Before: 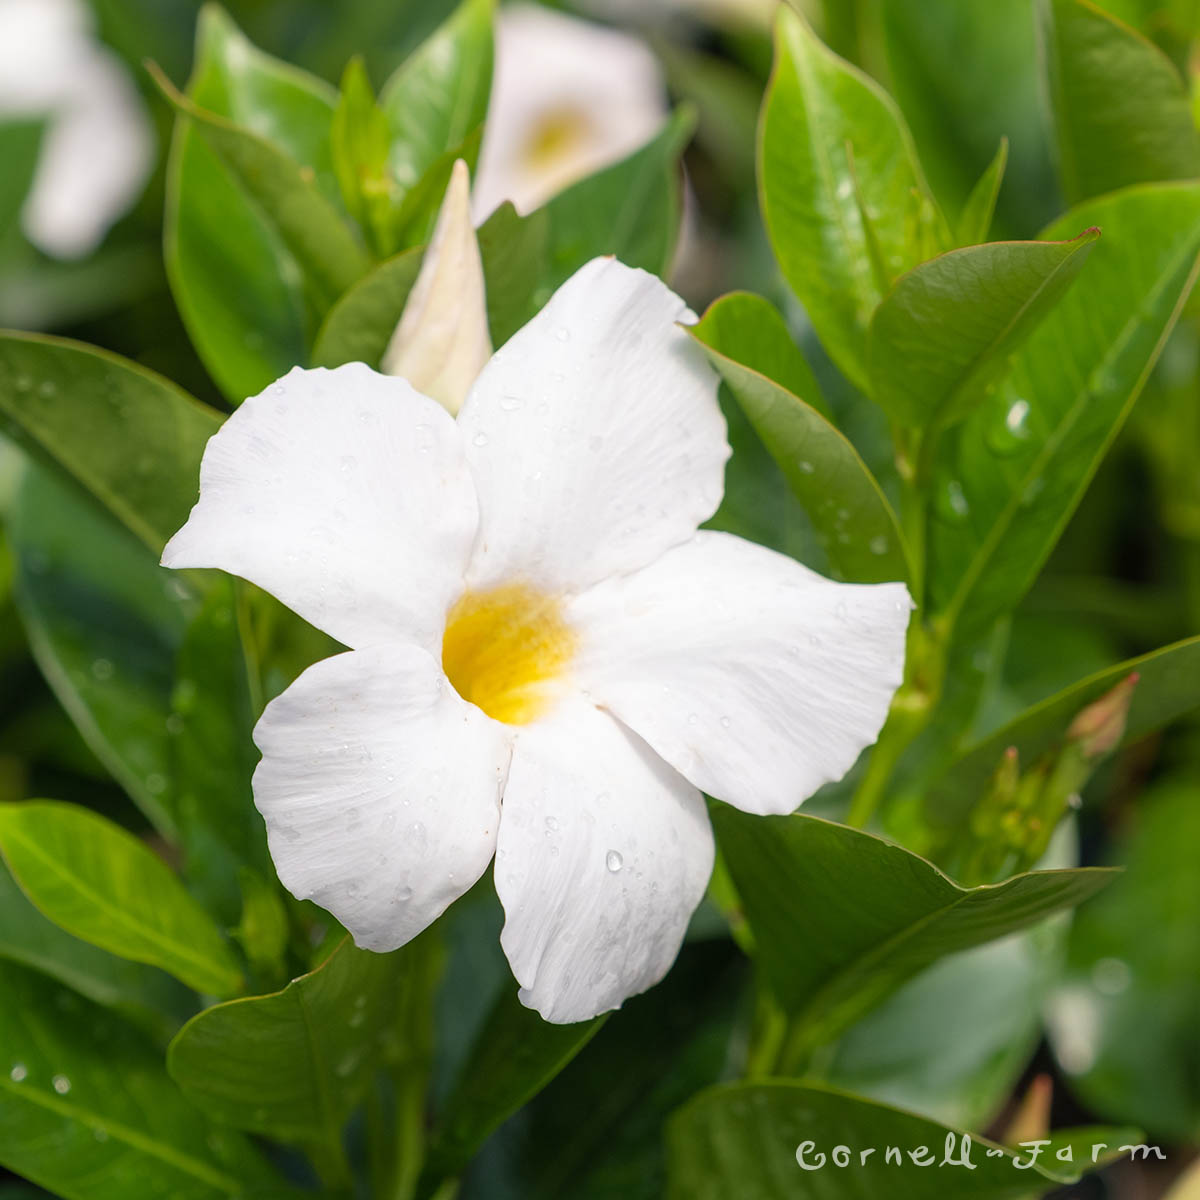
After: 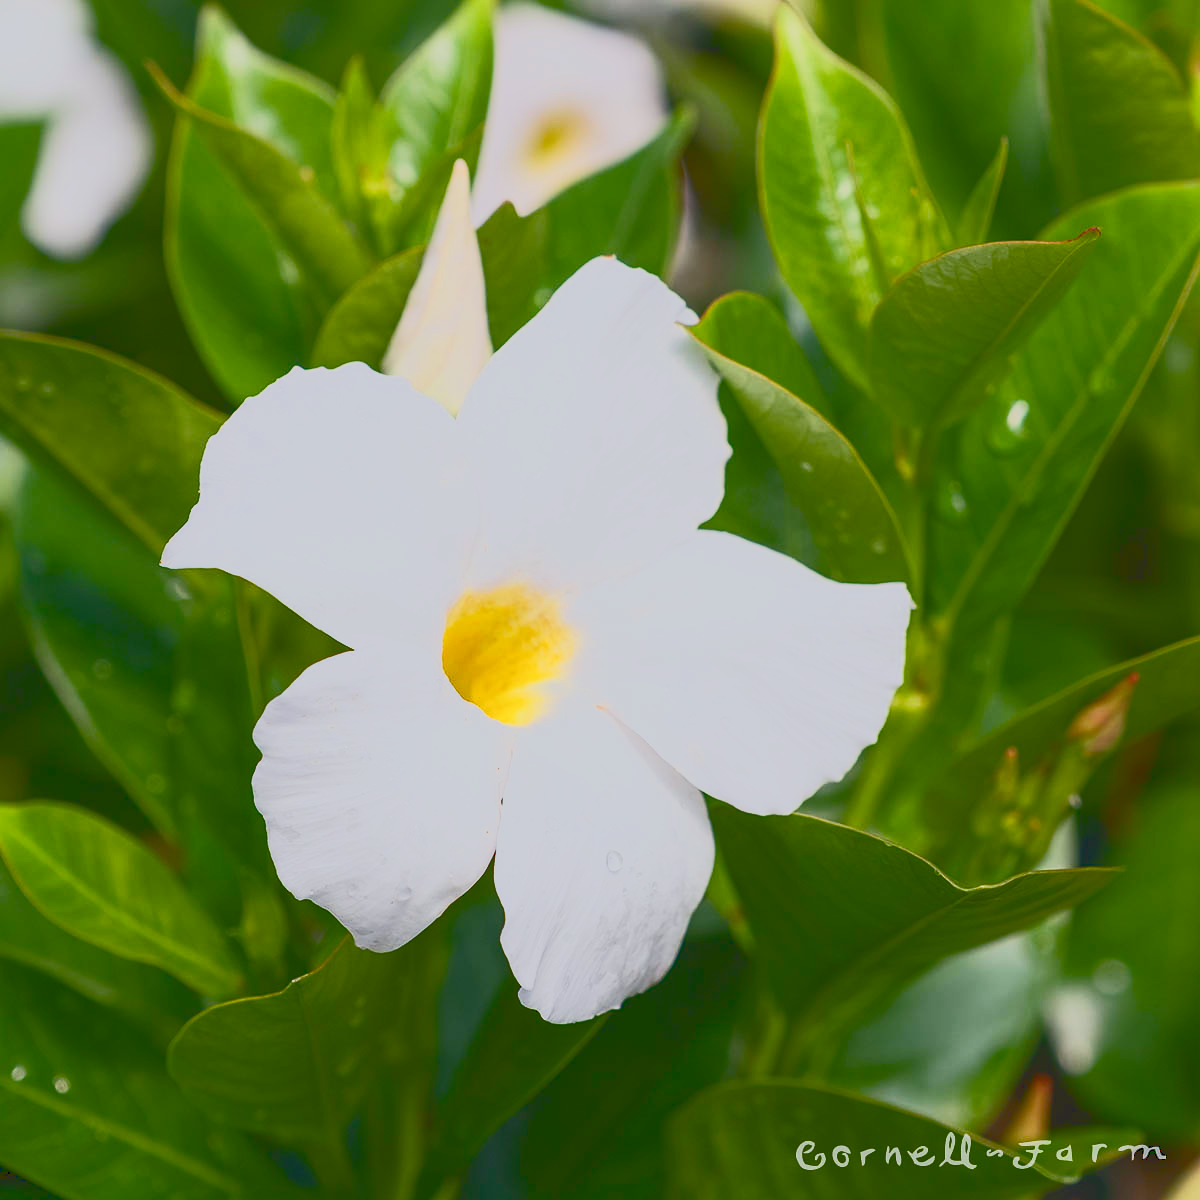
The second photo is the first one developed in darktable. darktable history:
tone curve: curves: ch0 [(0, 0.148) (0.191, 0.225) (0.39, 0.373) (0.669, 0.716) (0.847, 0.818) (1, 0.839)]
color balance rgb: perceptual saturation grading › global saturation 20%, perceptual saturation grading › highlights -25%, perceptual saturation grading › shadows 50%
sharpen: radius 1, threshold 1
white balance: red 0.983, blue 1.036
